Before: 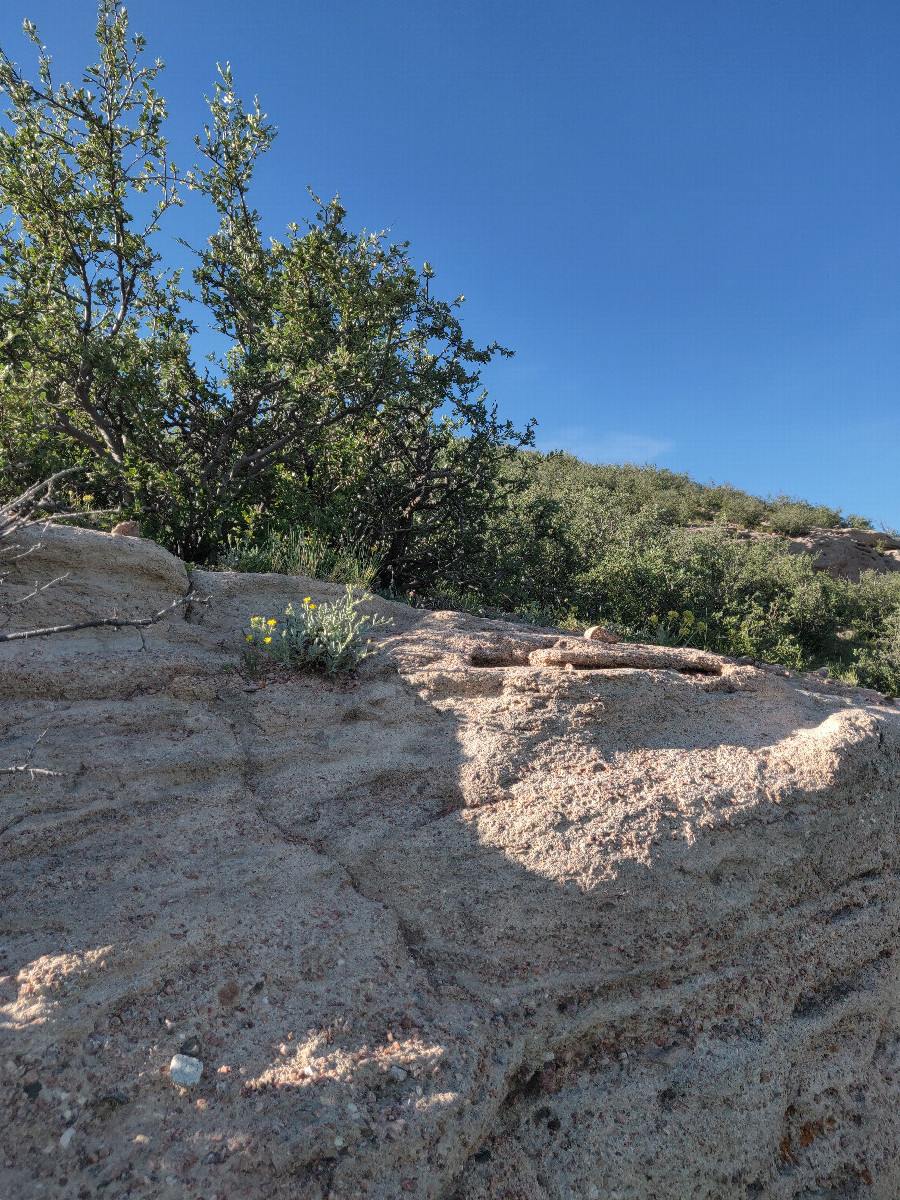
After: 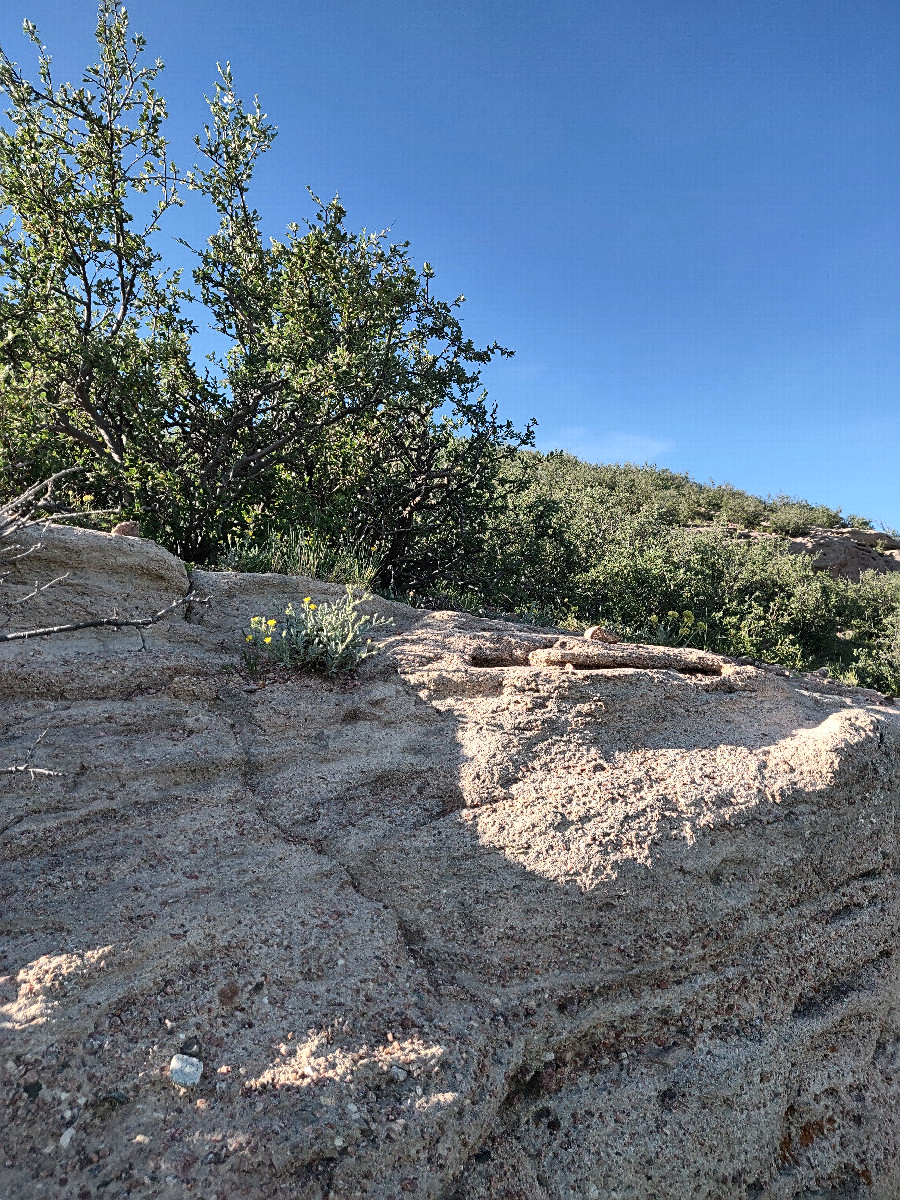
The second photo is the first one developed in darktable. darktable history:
sharpen: on, module defaults
contrast brightness saturation: contrast 0.24, brightness 0.09
